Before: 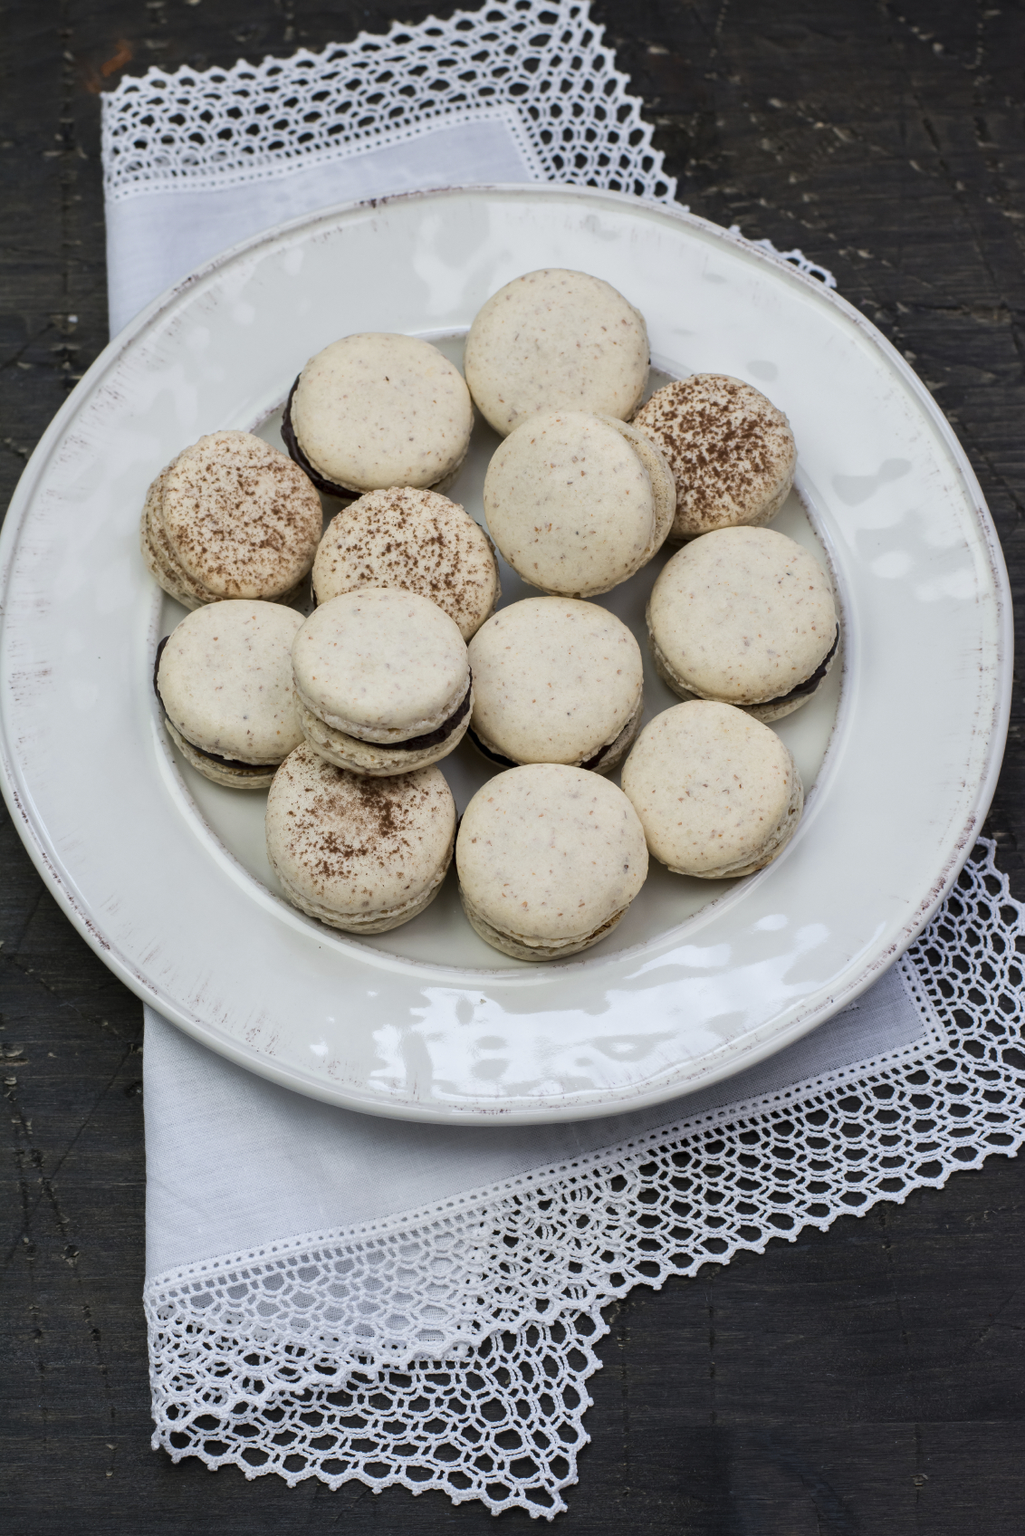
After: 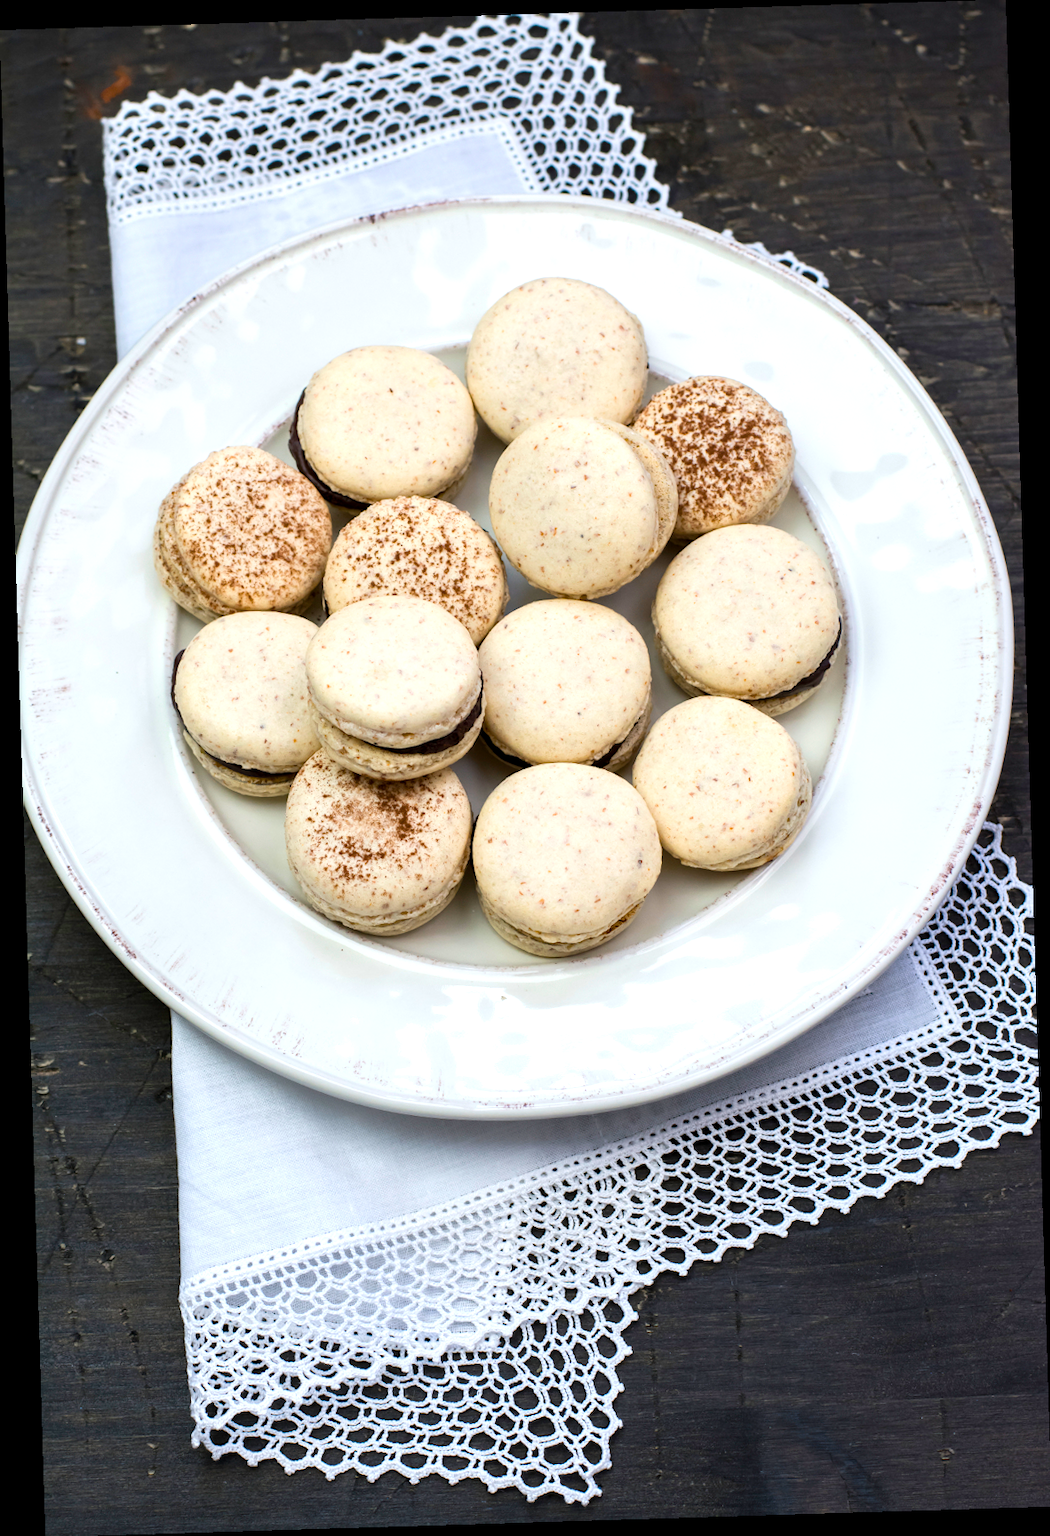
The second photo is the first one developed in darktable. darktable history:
rotate and perspective: rotation -1.75°, automatic cropping off
color balance rgb: linear chroma grading › global chroma 8.33%, perceptual saturation grading › global saturation 18.52%, global vibrance 7.87%
exposure: exposure 0.661 EV, compensate highlight preservation false
